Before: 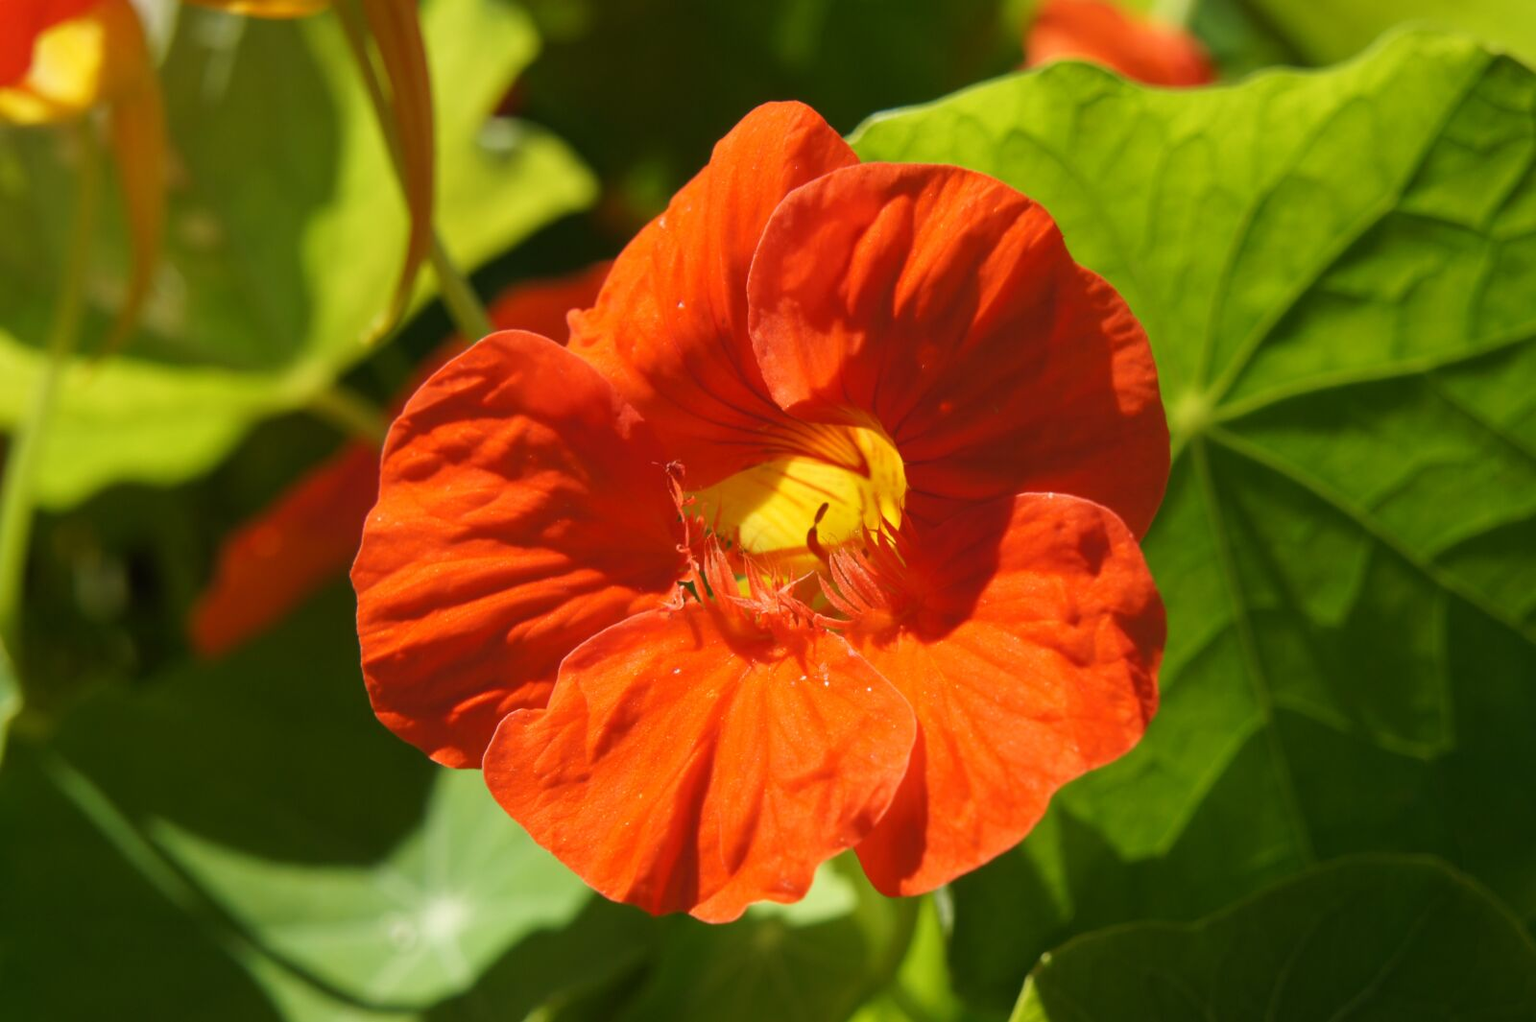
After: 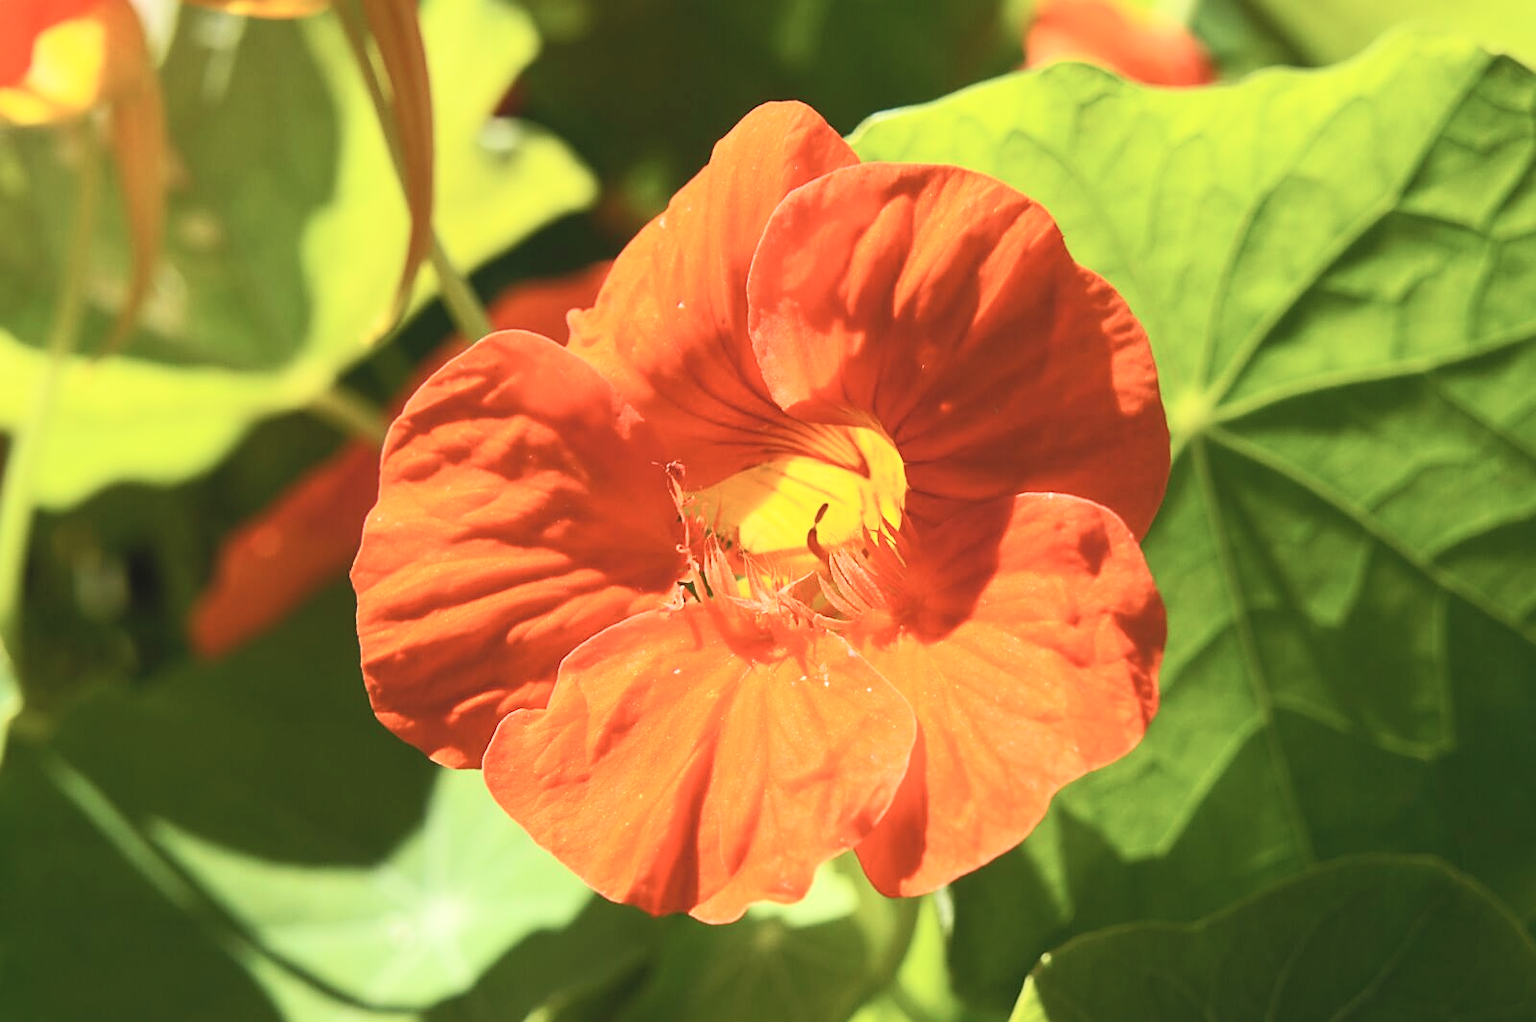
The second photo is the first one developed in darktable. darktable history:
contrast brightness saturation: contrast 0.386, brightness 0.519
sharpen: amount 0.499
